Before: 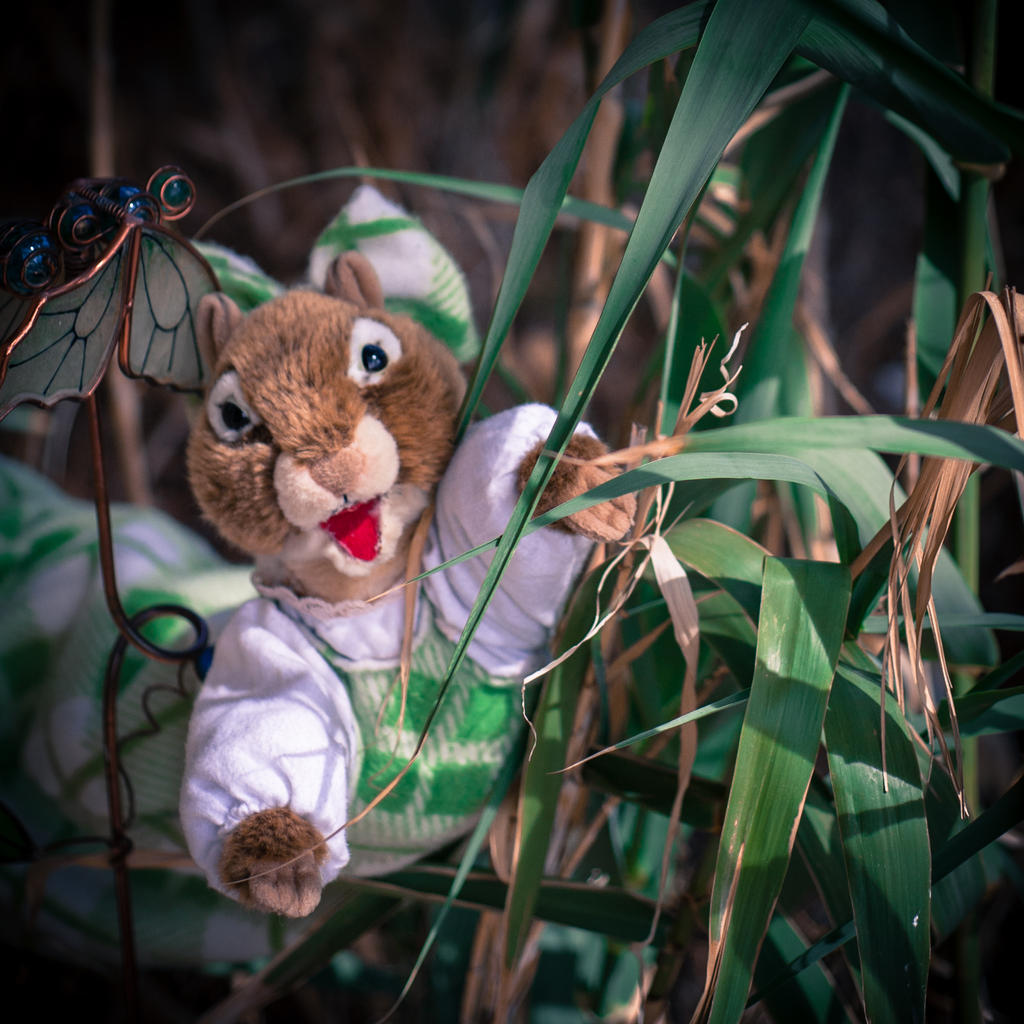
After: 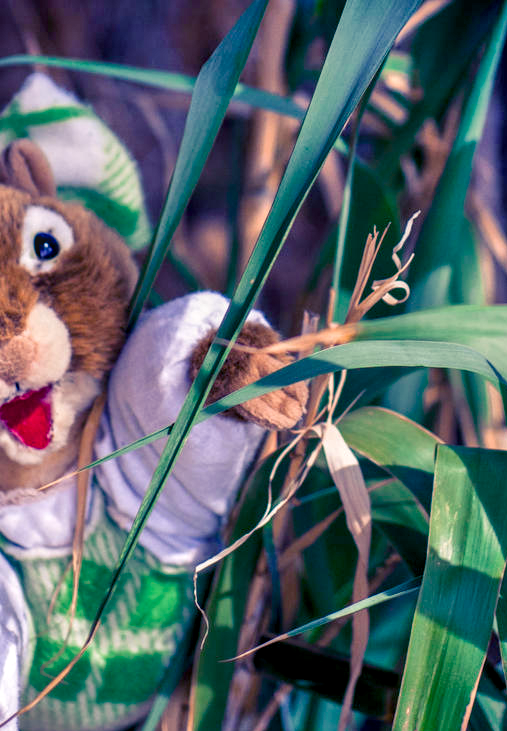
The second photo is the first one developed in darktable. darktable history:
crop: left 32.075%, top 10.976%, right 18.355%, bottom 17.596%
shadows and highlights: soften with gaussian
local contrast: on, module defaults
color balance rgb: shadows lift › luminance -28.76%, shadows lift › chroma 15%, shadows lift › hue 270°, power › chroma 1%, power › hue 255°, highlights gain › luminance 7.14%, highlights gain › chroma 2%, highlights gain › hue 90°, global offset › luminance -0.29%, global offset › hue 260°, perceptual saturation grading › global saturation 20%, perceptual saturation grading › highlights -13.92%, perceptual saturation grading › shadows 50%
